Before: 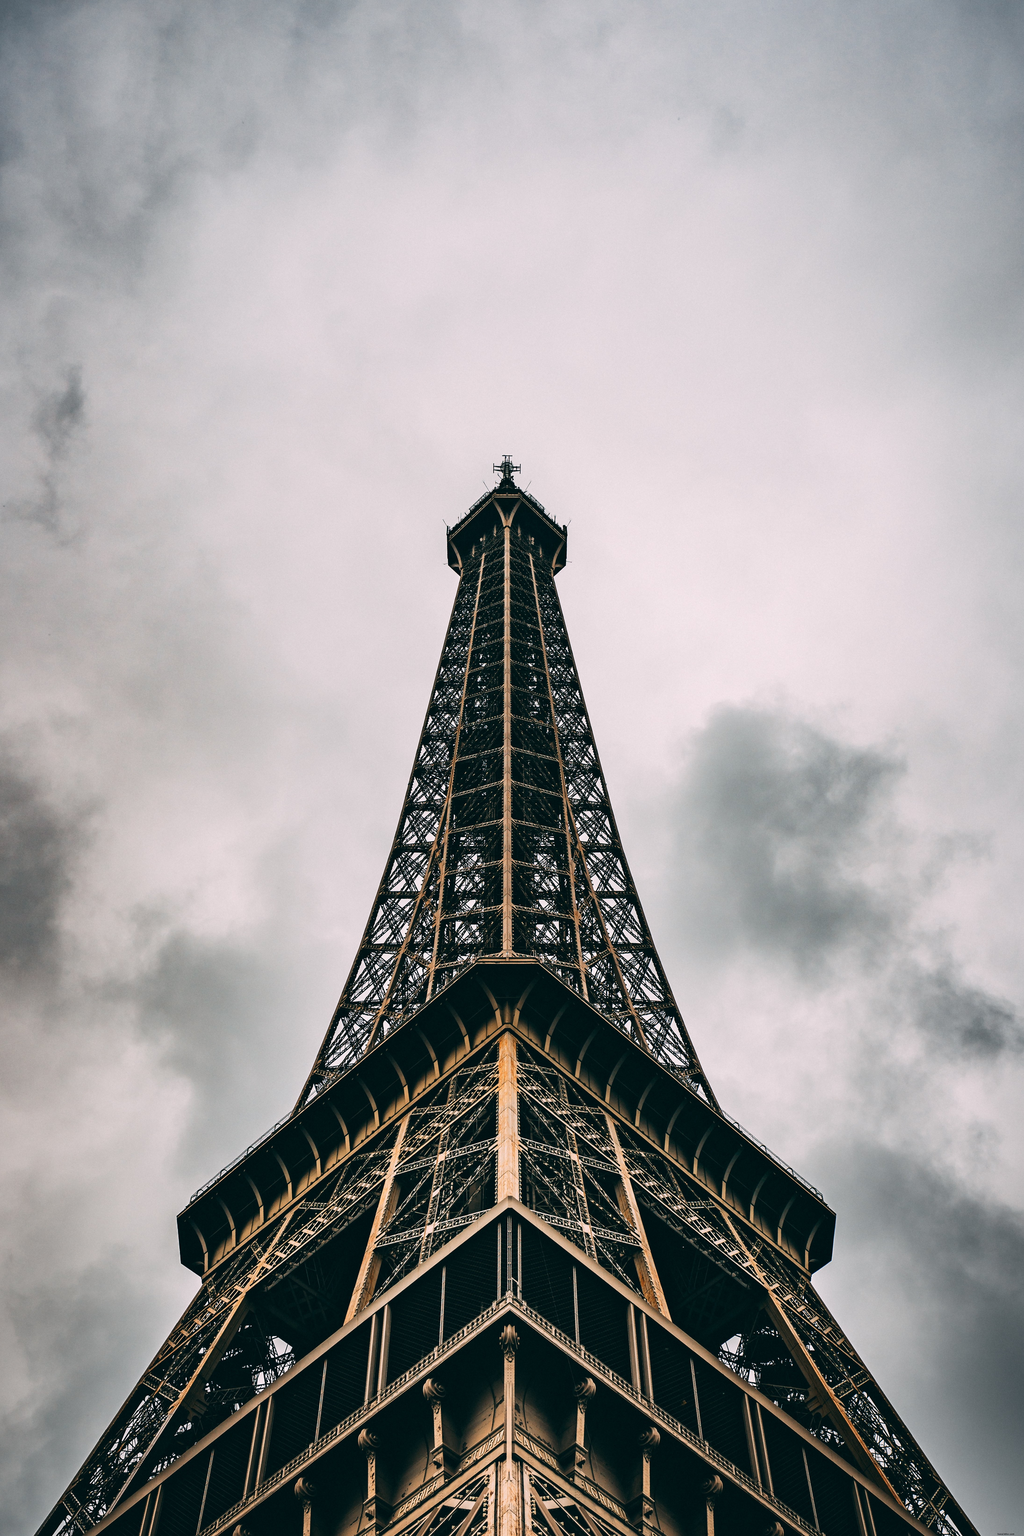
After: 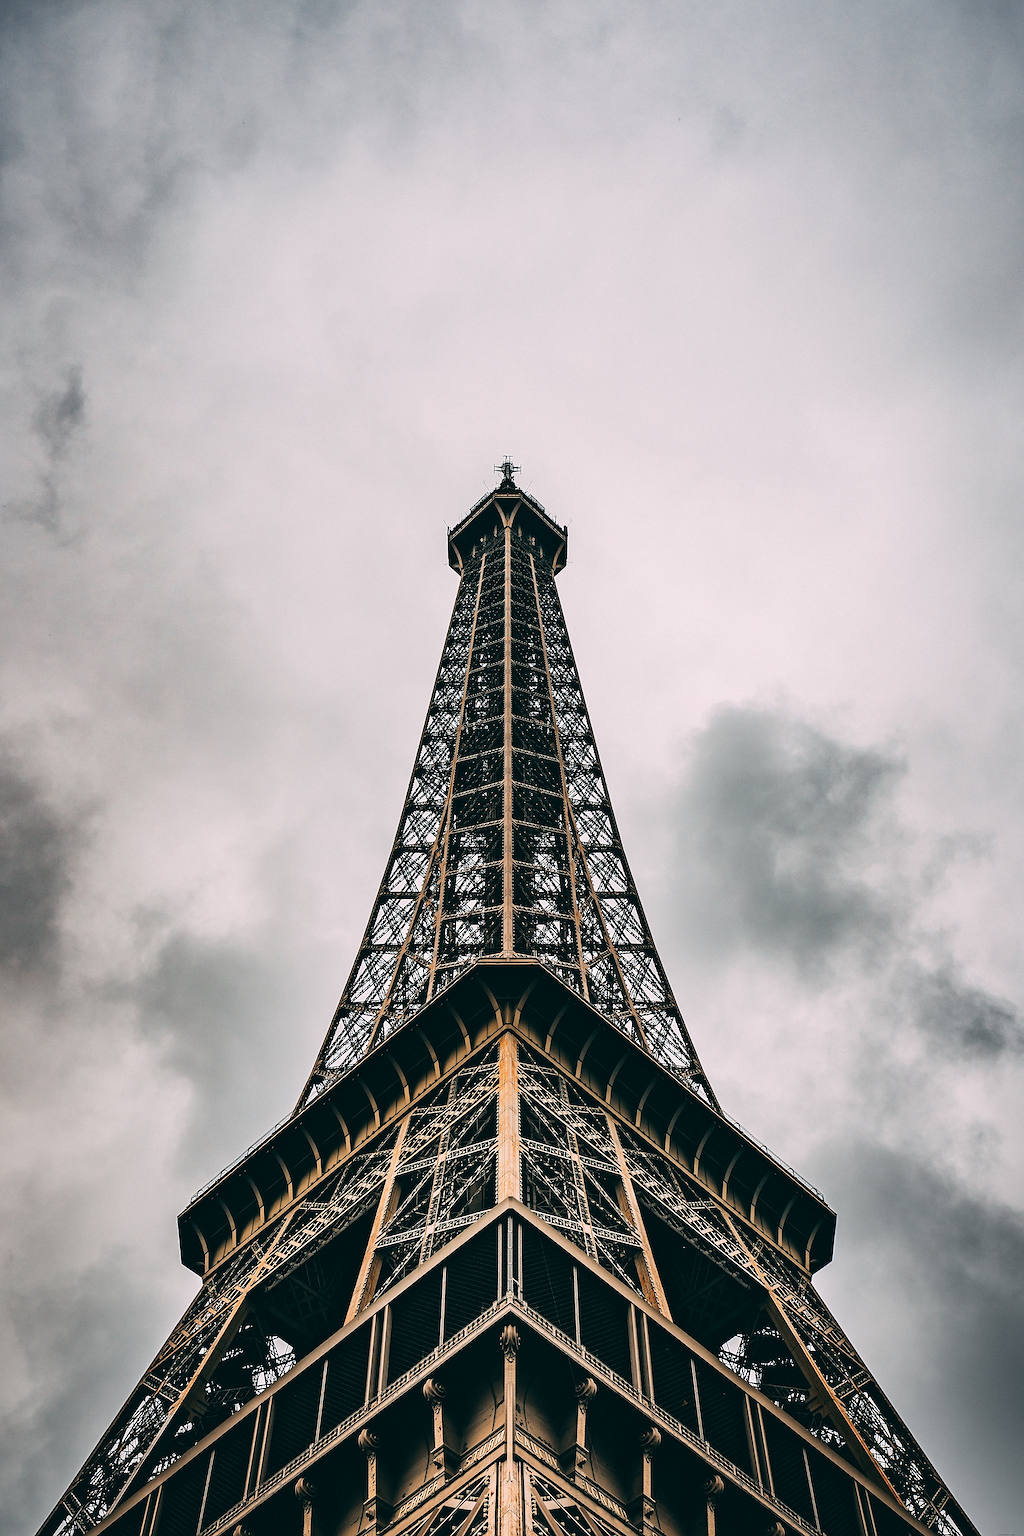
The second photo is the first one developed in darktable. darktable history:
sharpen: radius 2.785
